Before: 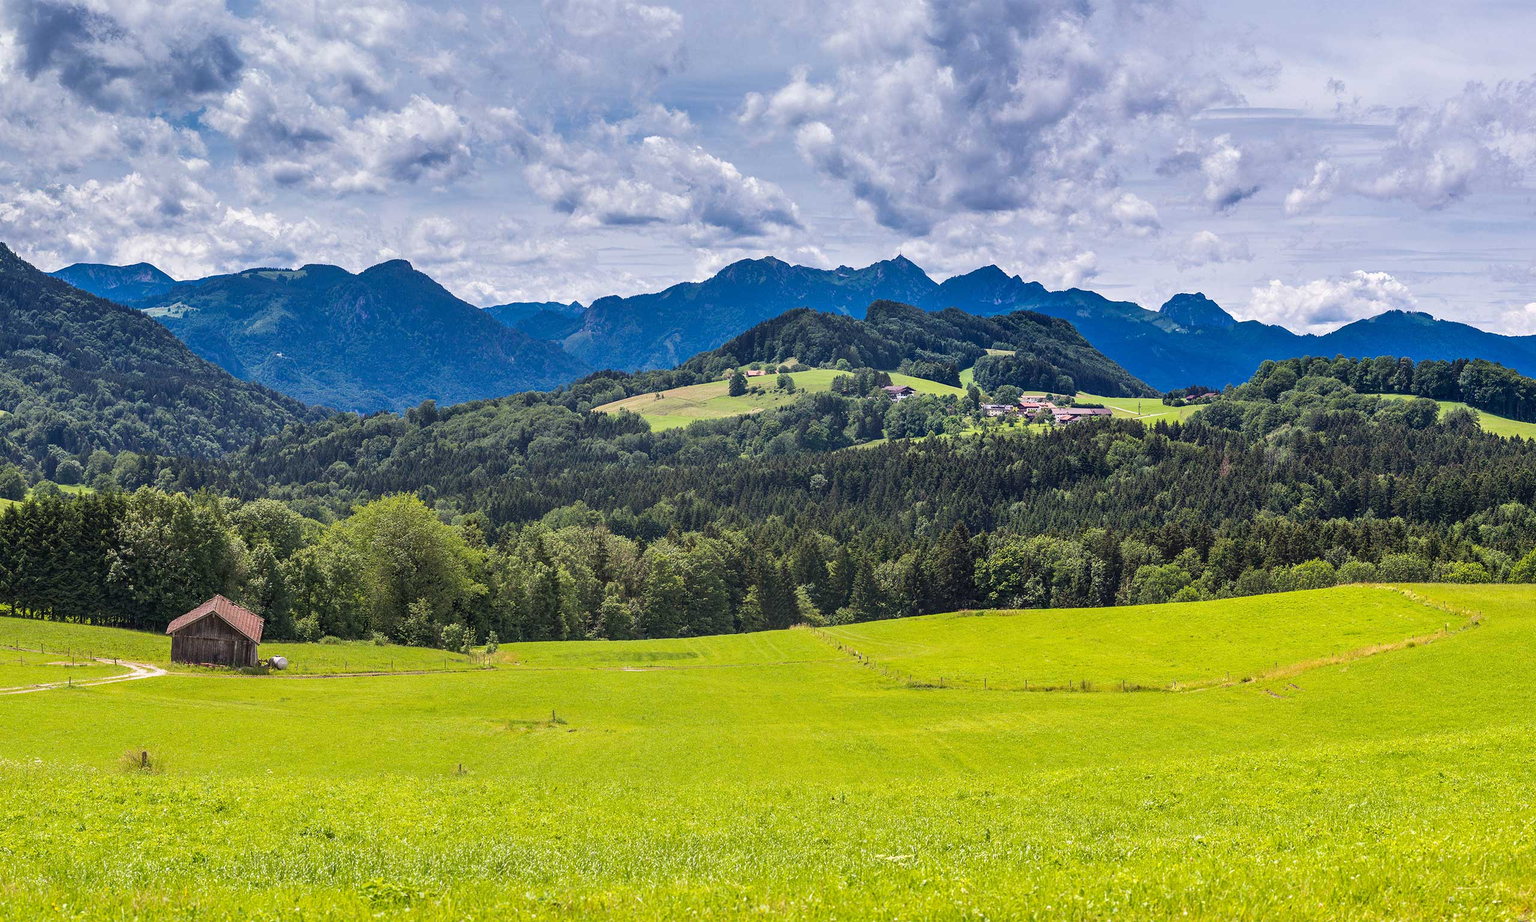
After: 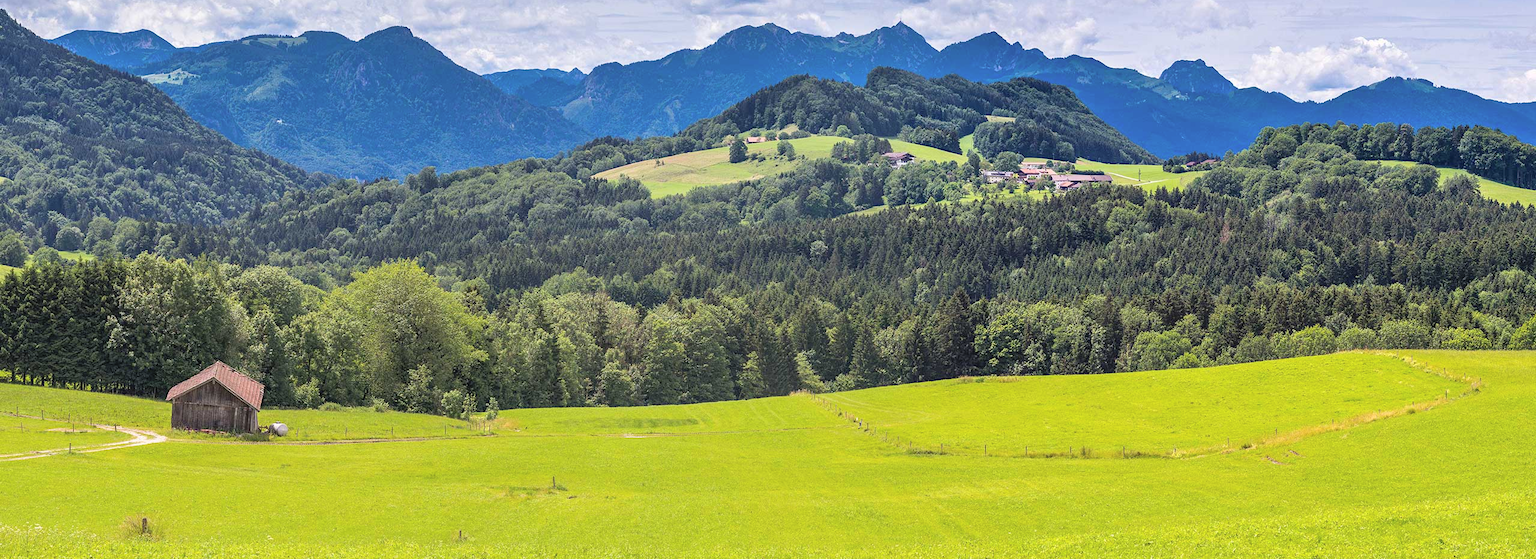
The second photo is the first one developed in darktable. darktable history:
contrast brightness saturation: brightness 0.15
crop and rotate: top 25.357%, bottom 13.942%
